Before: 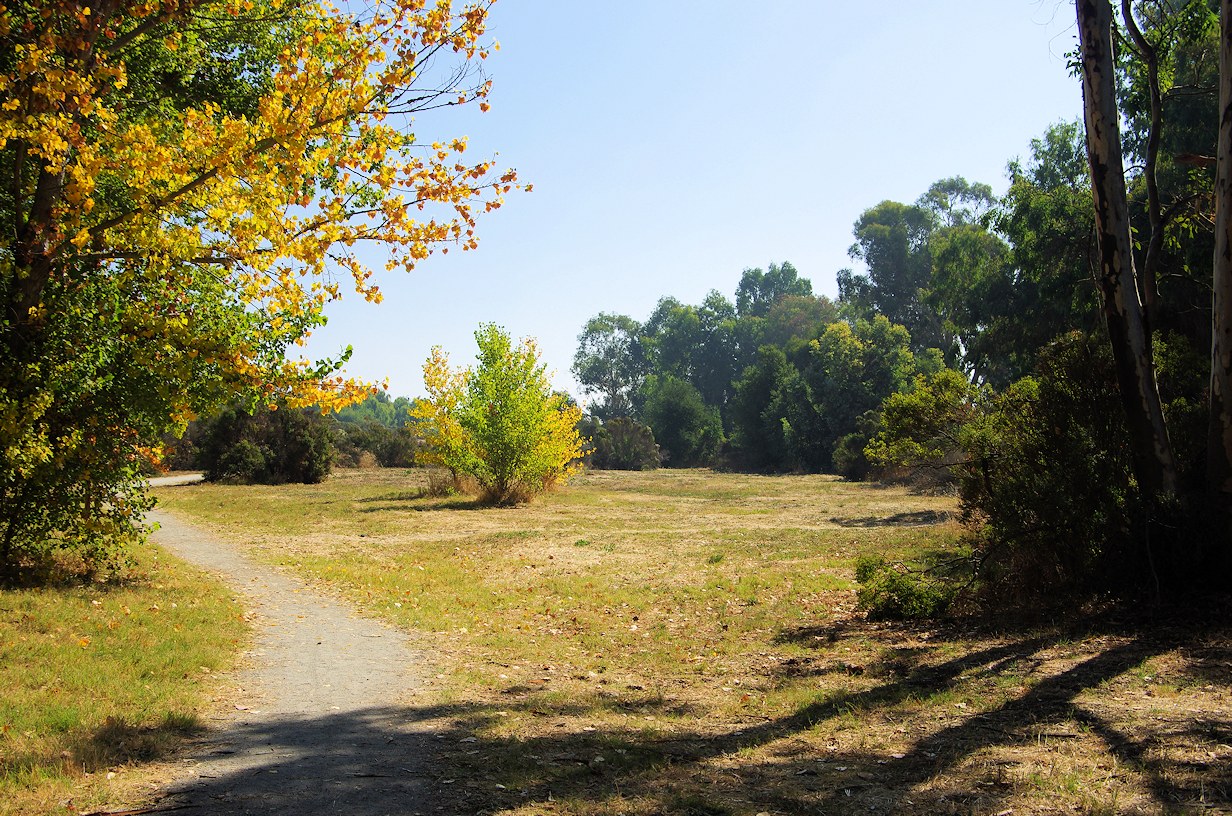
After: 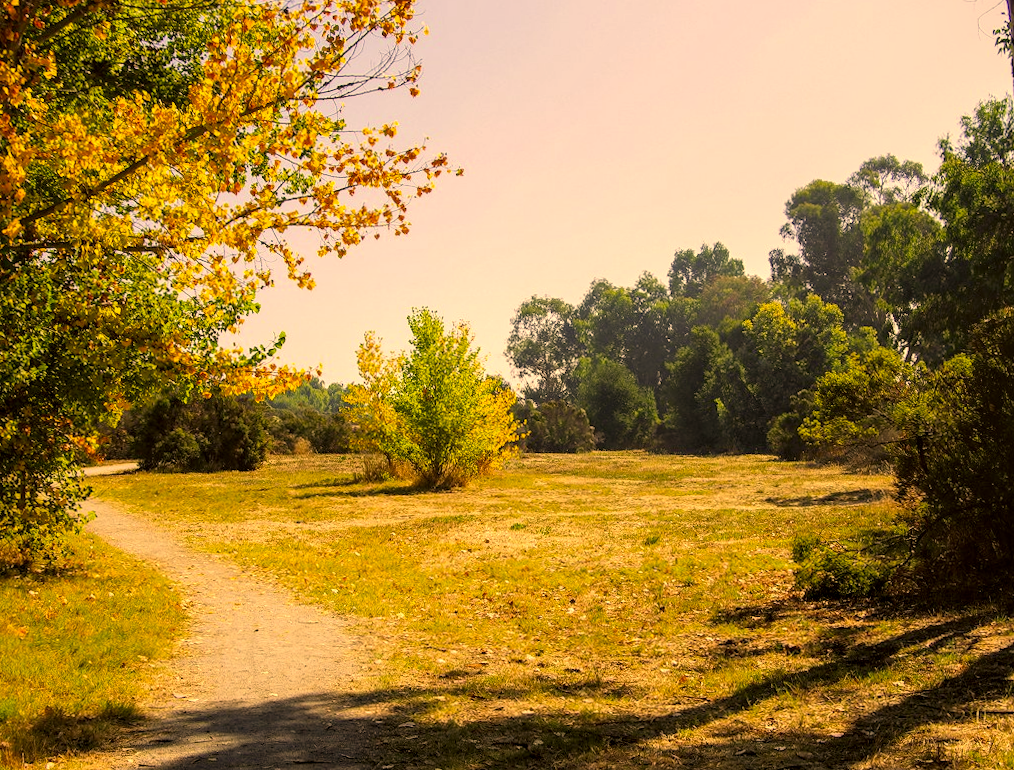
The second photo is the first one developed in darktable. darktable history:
crop and rotate: angle 0.803°, left 4.492%, top 1.15%, right 11.465%, bottom 2.433%
local contrast: detail 130%
color correction: highlights a* 18.11, highlights b* 35.69, shadows a* 1.04, shadows b* 6.43, saturation 1.03
